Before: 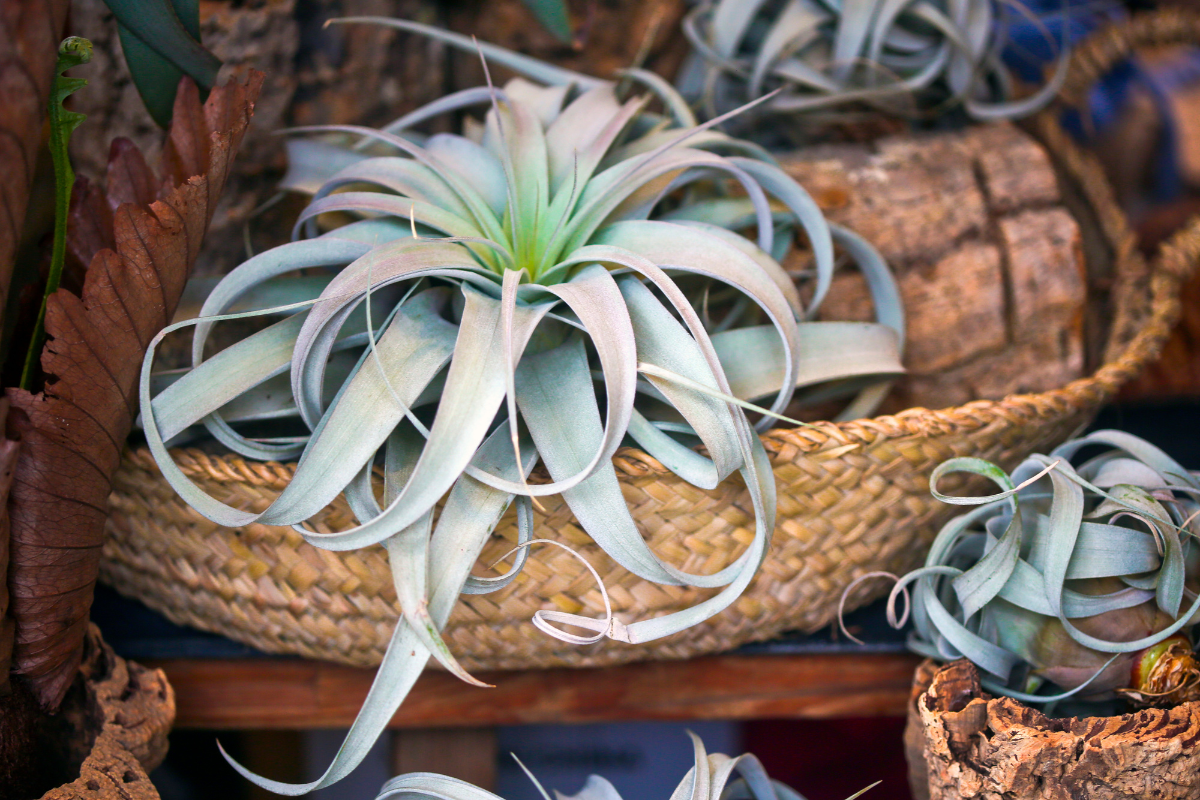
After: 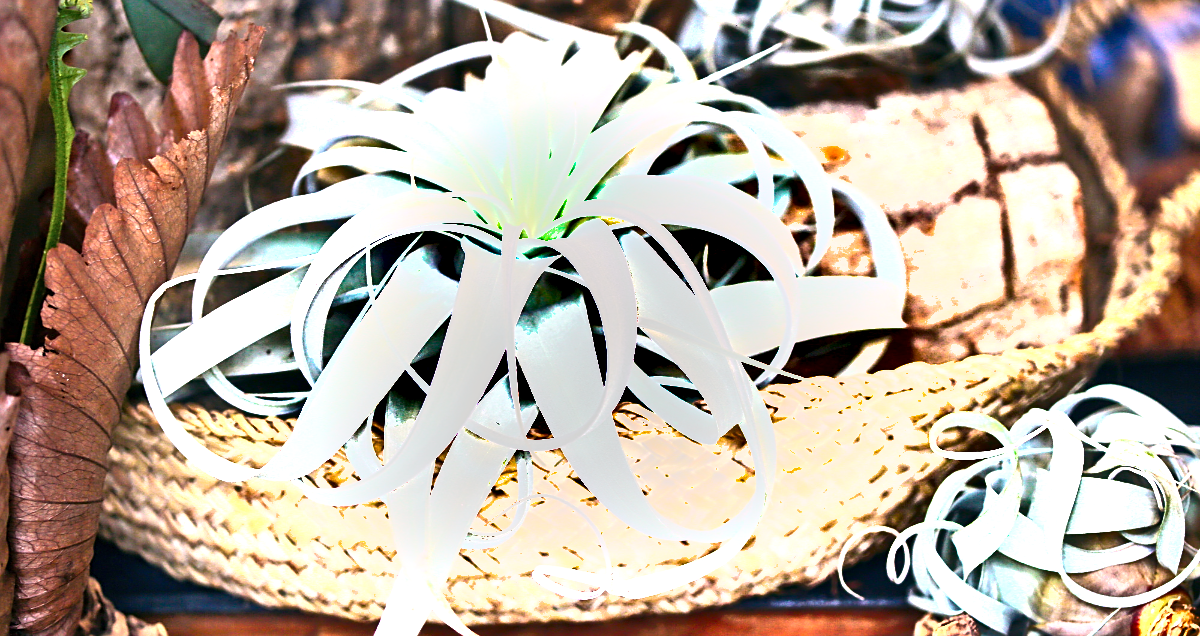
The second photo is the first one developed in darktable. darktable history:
crop and rotate: top 5.652%, bottom 14.769%
sharpen: on, module defaults
shadows and highlights: radius 105.64, shadows 23.61, highlights -58.37, low approximation 0.01, soften with gaussian
exposure: exposure 0.63 EV, compensate highlight preservation false
levels: black 3.86%, levels [0, 0.374, 0.749]
tone curve: curves: ch0 [(0, 0) (0.093, 0.104) (0.226, 0.291) (0.327, 0.431) (0.471, 0.648) (0.759, 0.926) (1, 1)], color space Lab, independent channels, preserve colors none
